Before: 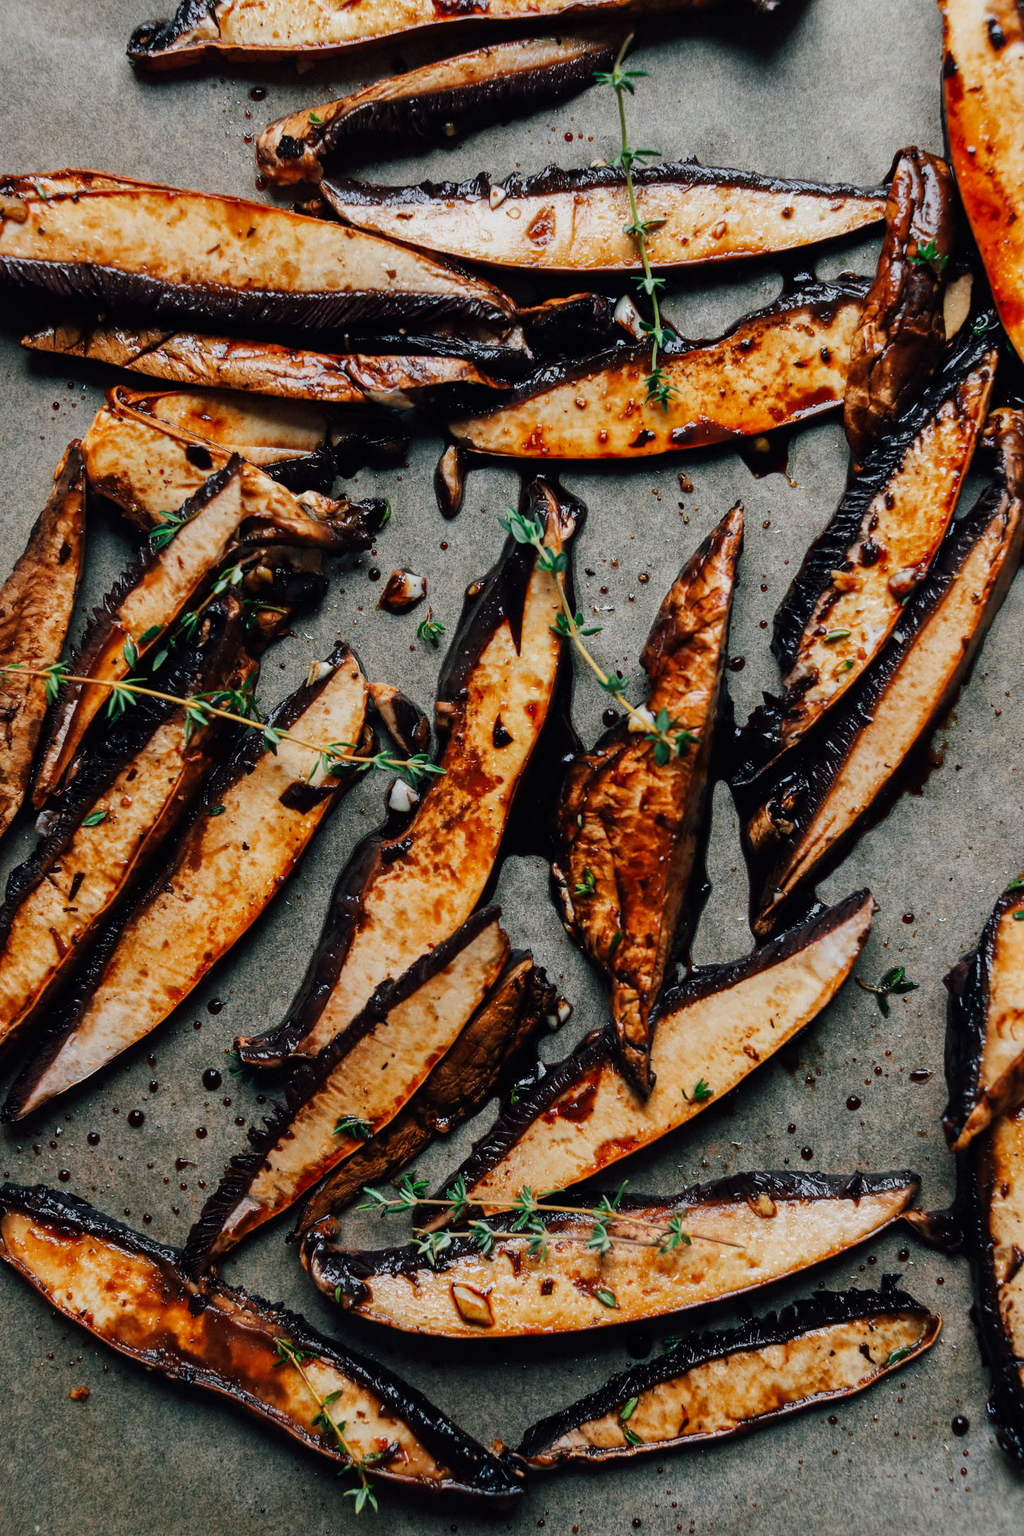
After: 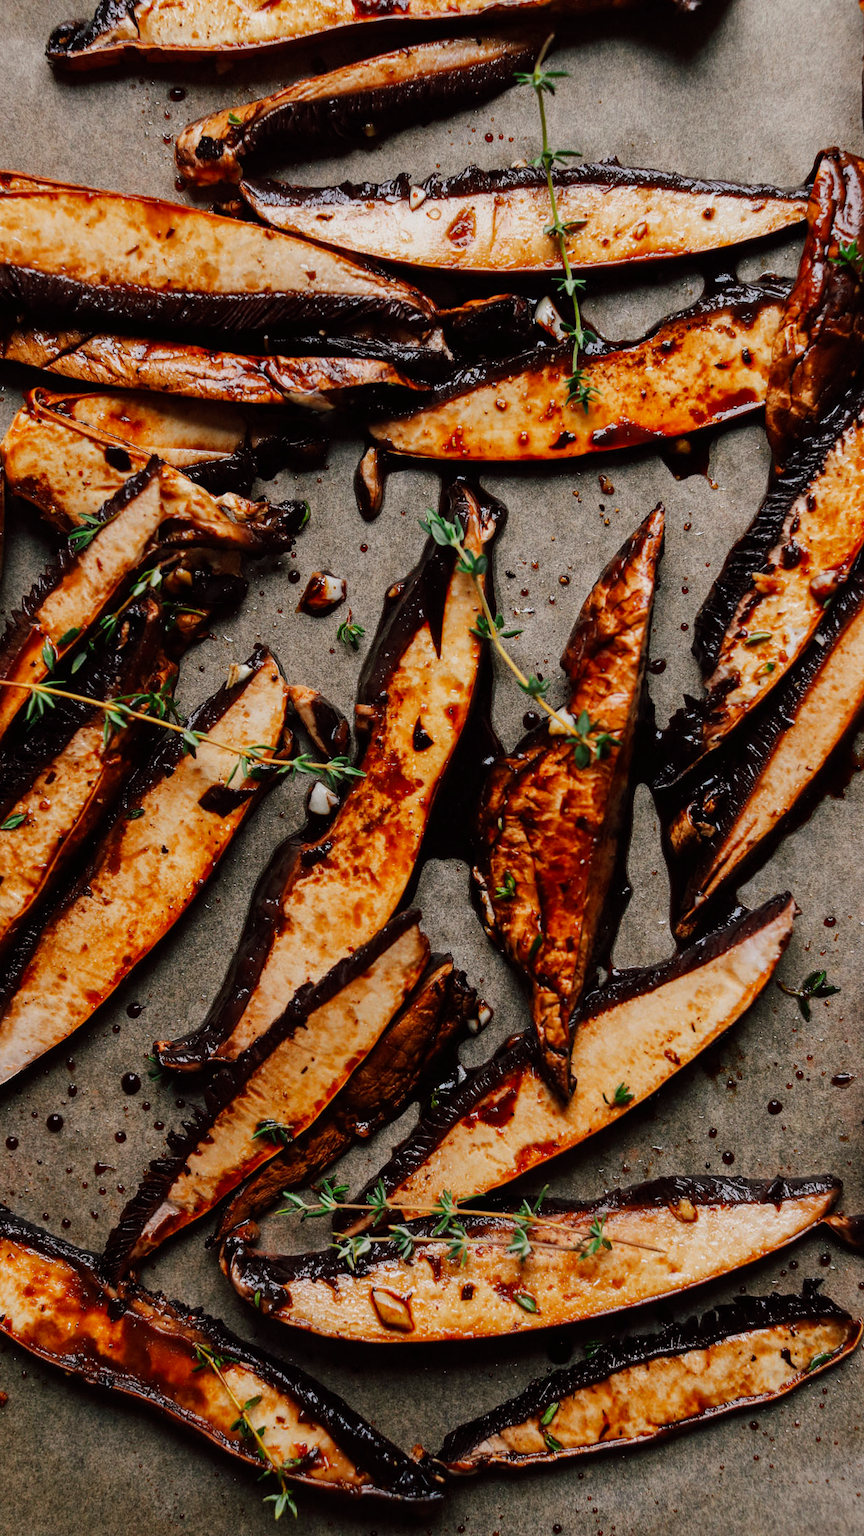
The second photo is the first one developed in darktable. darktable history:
rgb levels: mode RGB, independent channels, levels [[0, 0.5, 1], [0, 0.521, 1], [0, 0.536, 1]]
crop: left 8.026%, right 7.374%
